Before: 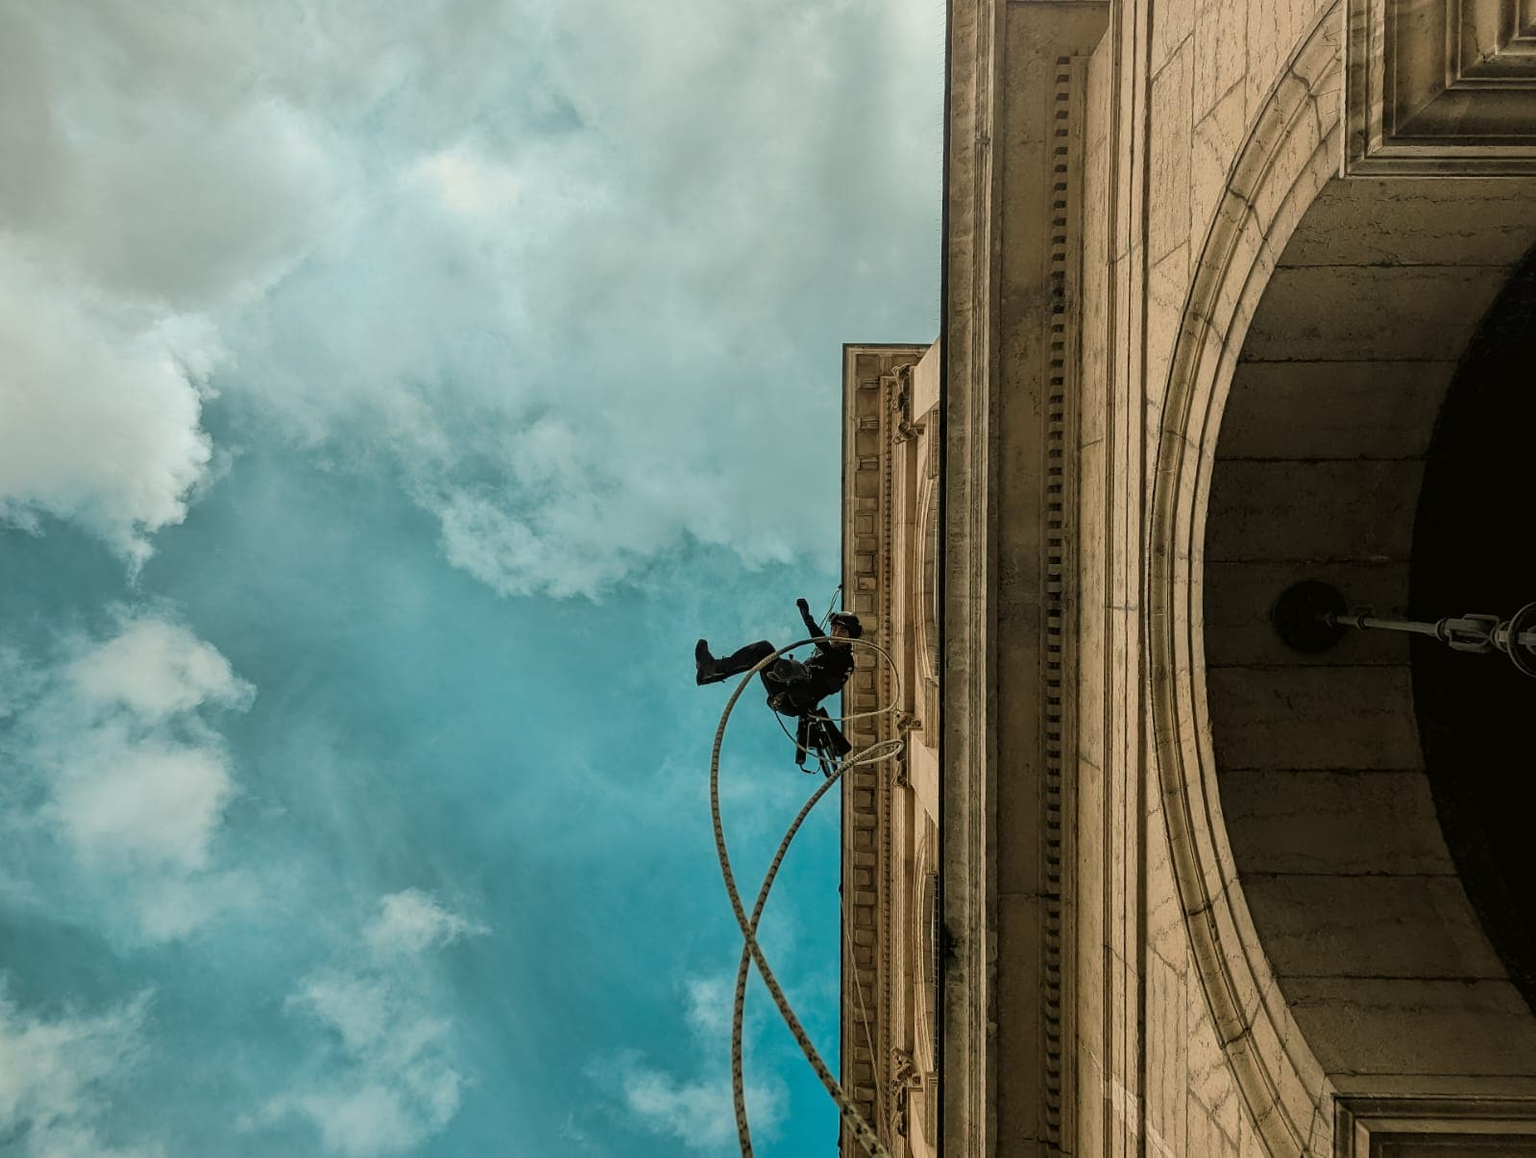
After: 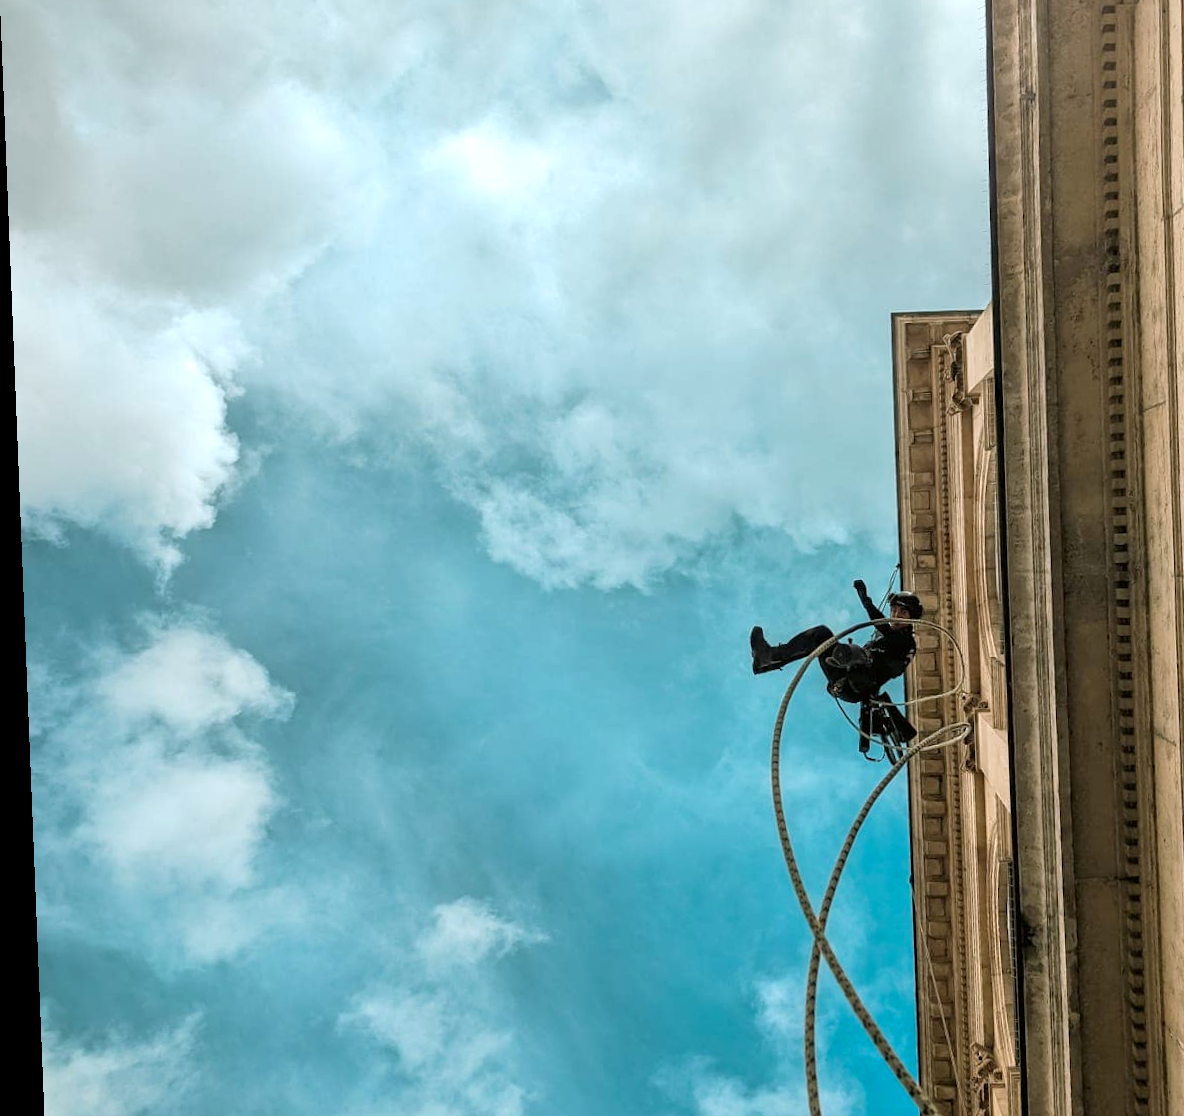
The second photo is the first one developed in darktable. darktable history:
exposure: black level correction 0.001, exposure 0.5 EV, compensate exposure bias true, compensate highlight preservation false
rotate and perspective: rotation -2.29°, automatic cropping off
crop: top 5.803%, right 27.864%, bottom 5.804%
color calibration: illuminant as shot in camera, x 0.358, y 0.373, temperature 4628.91 K
